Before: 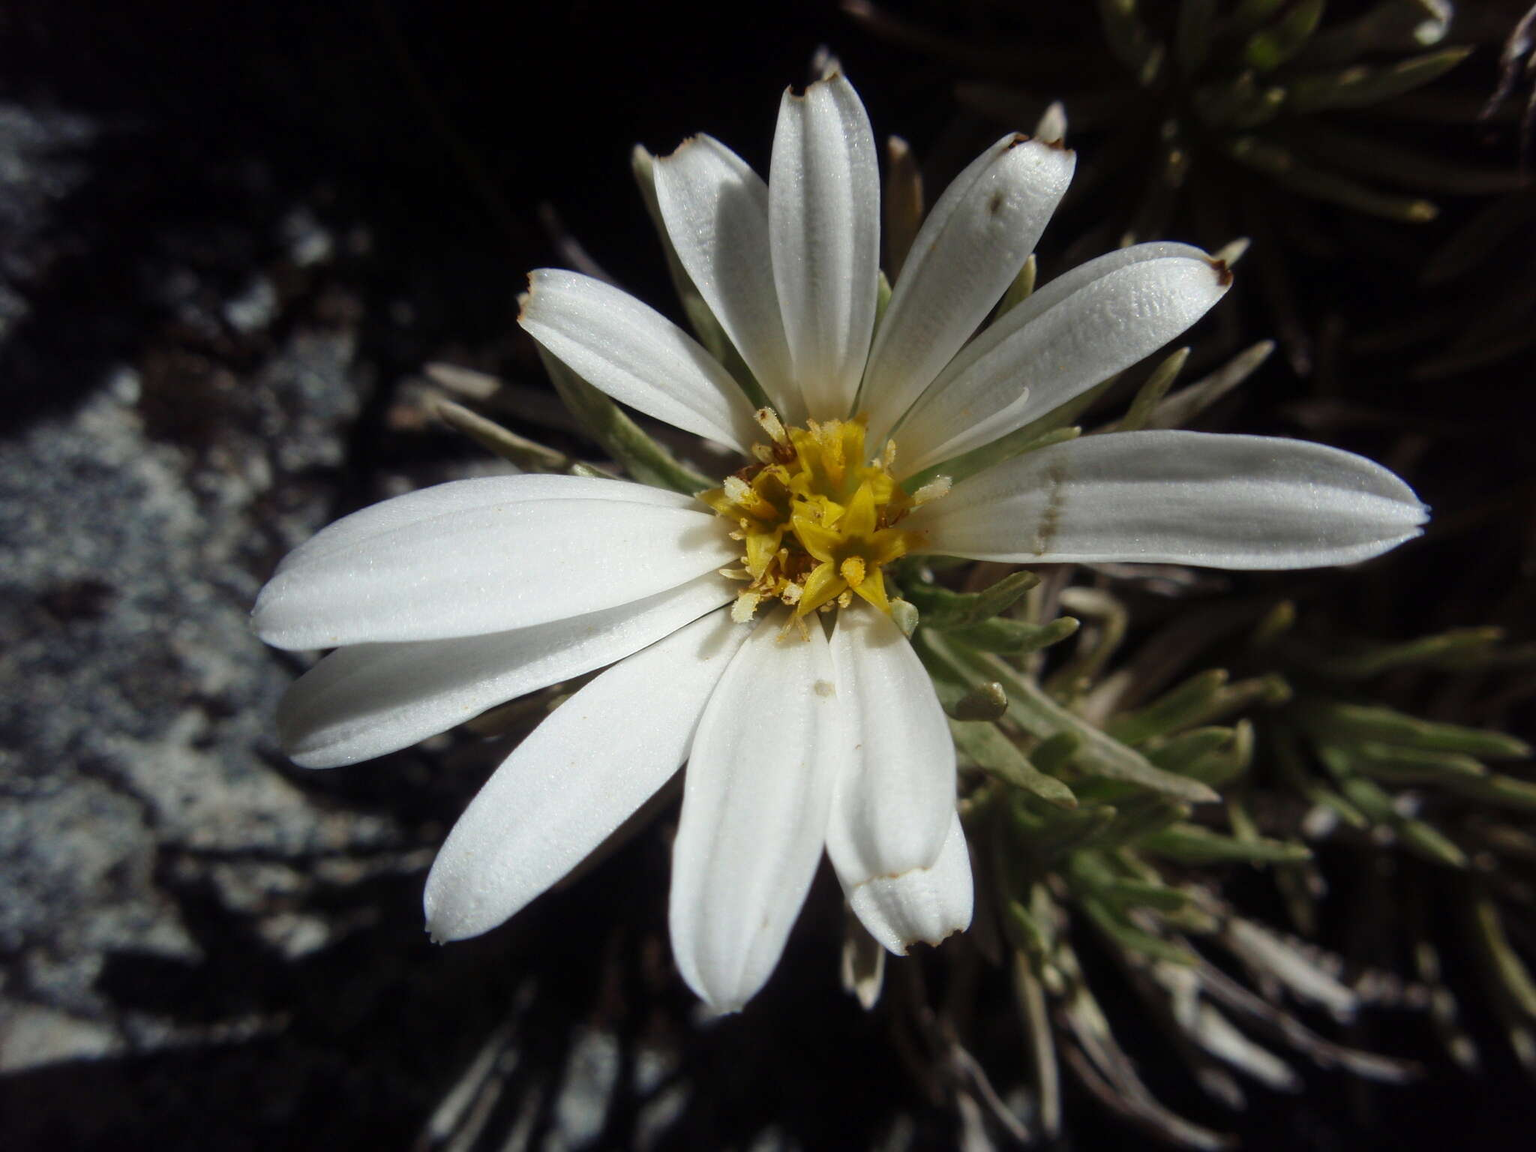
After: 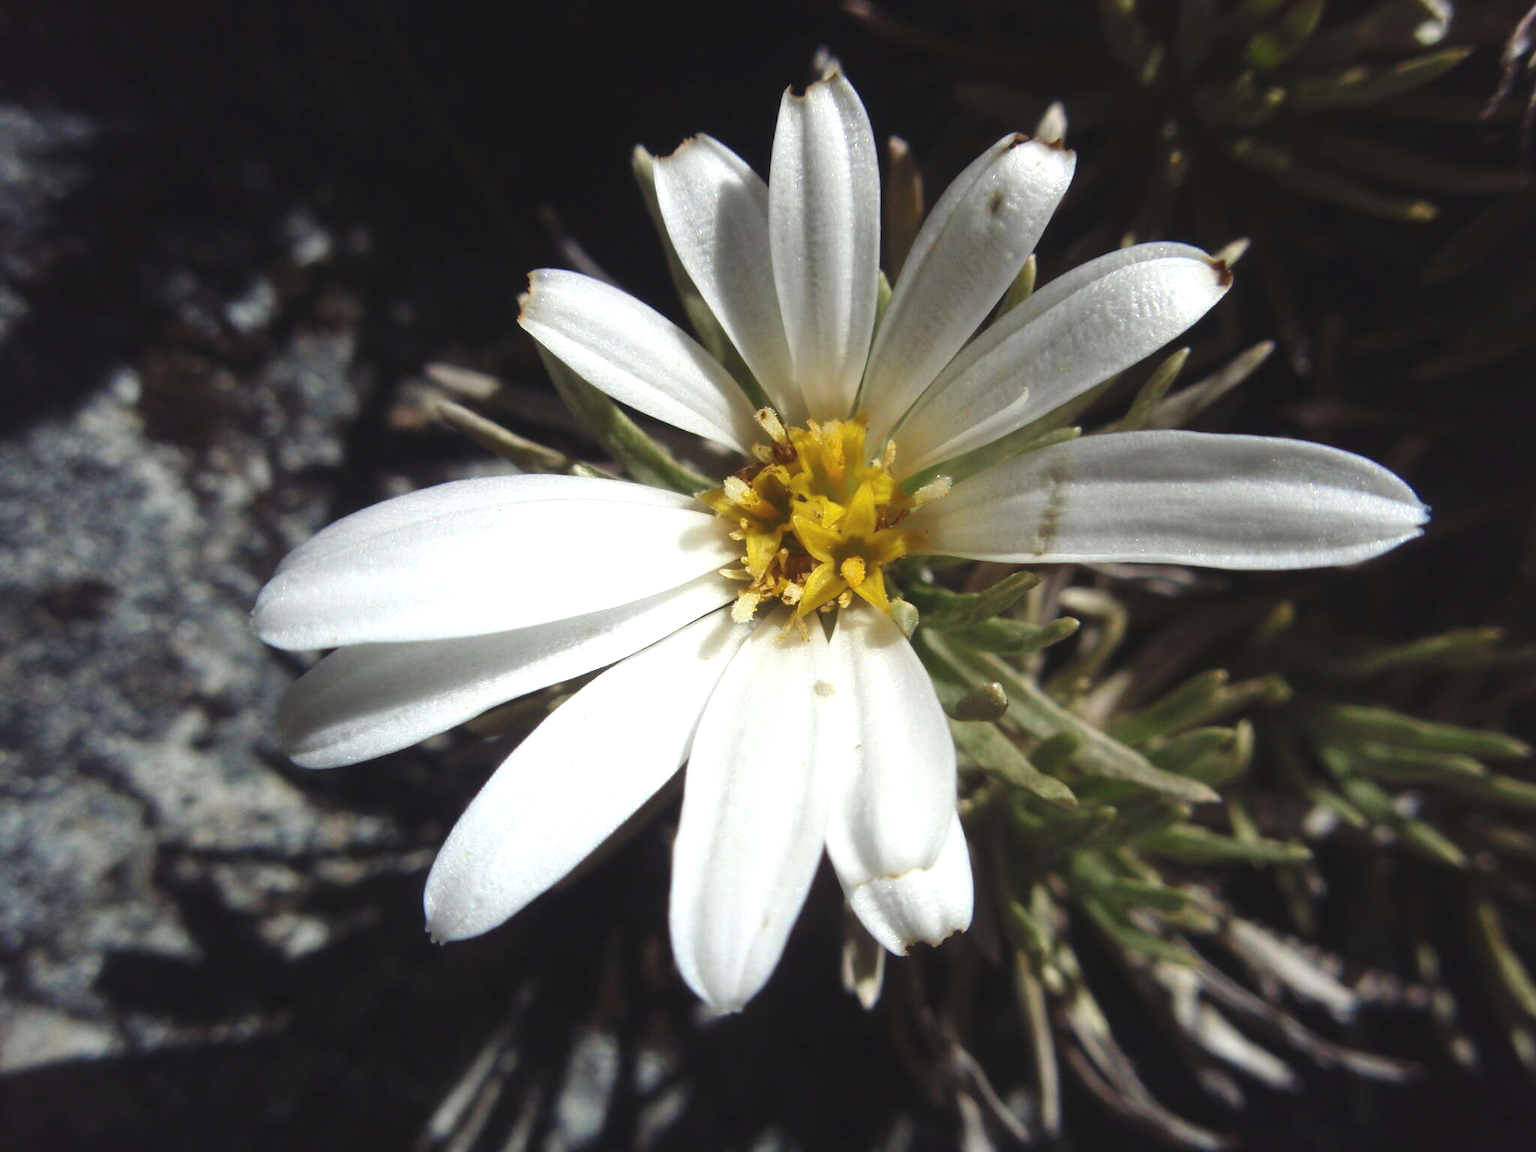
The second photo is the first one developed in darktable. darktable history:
exposure: black level correction -0.005, exposure 0.614 EV, compensate exposure bias true, compensate highlight preservation false
